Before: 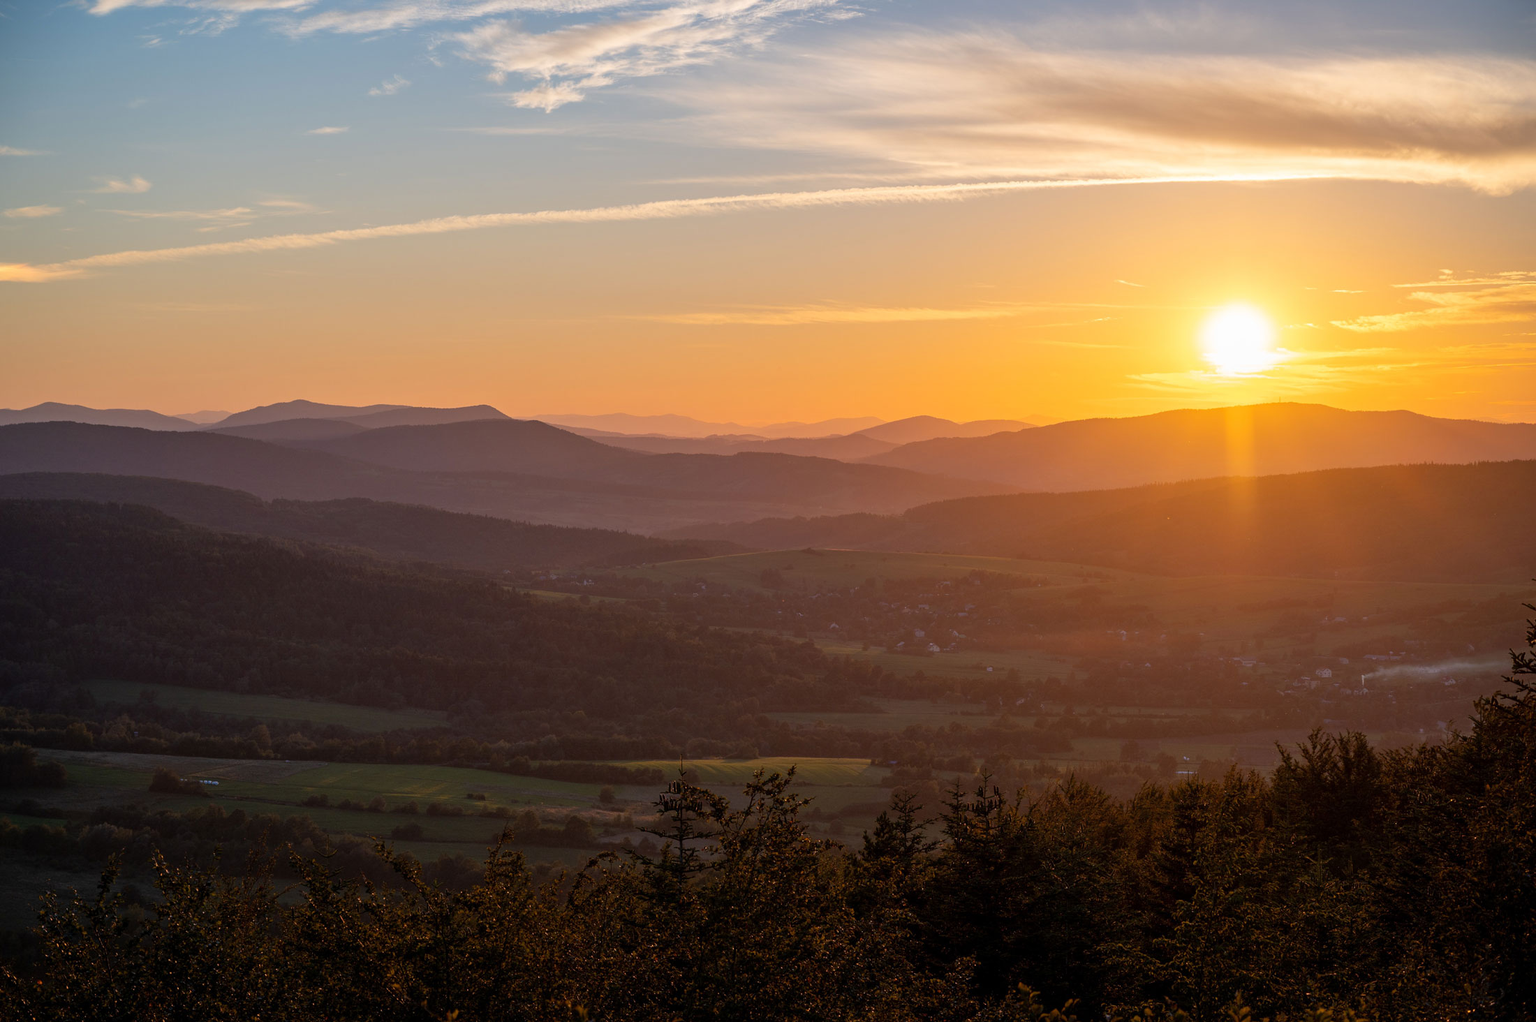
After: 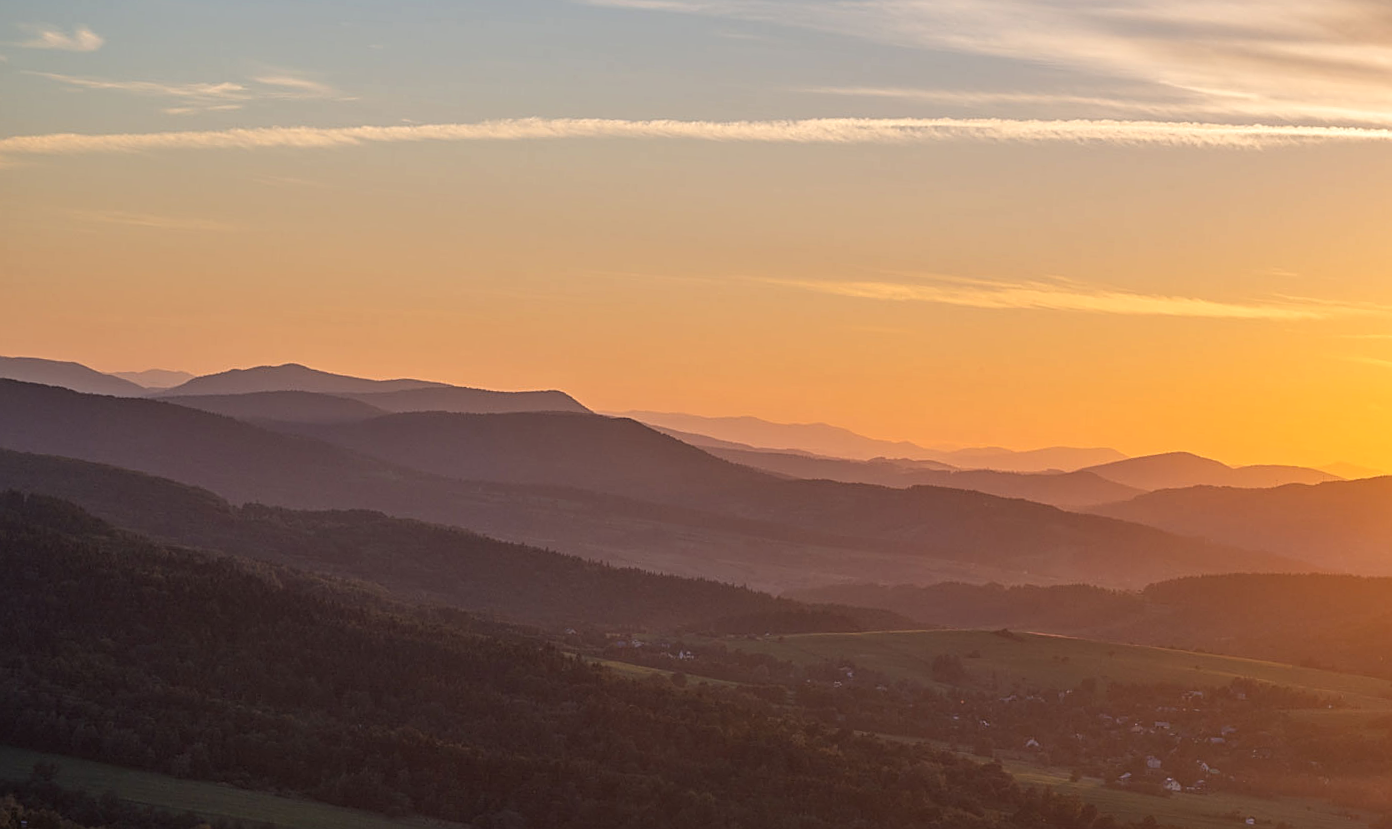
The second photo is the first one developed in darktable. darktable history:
sharpen: on, module defaults
crop and rotate: angle -4.21°, left 2.187%, top 6.795%, right 27.73%, bottom 30.431%
local contrast: on, module defaults
